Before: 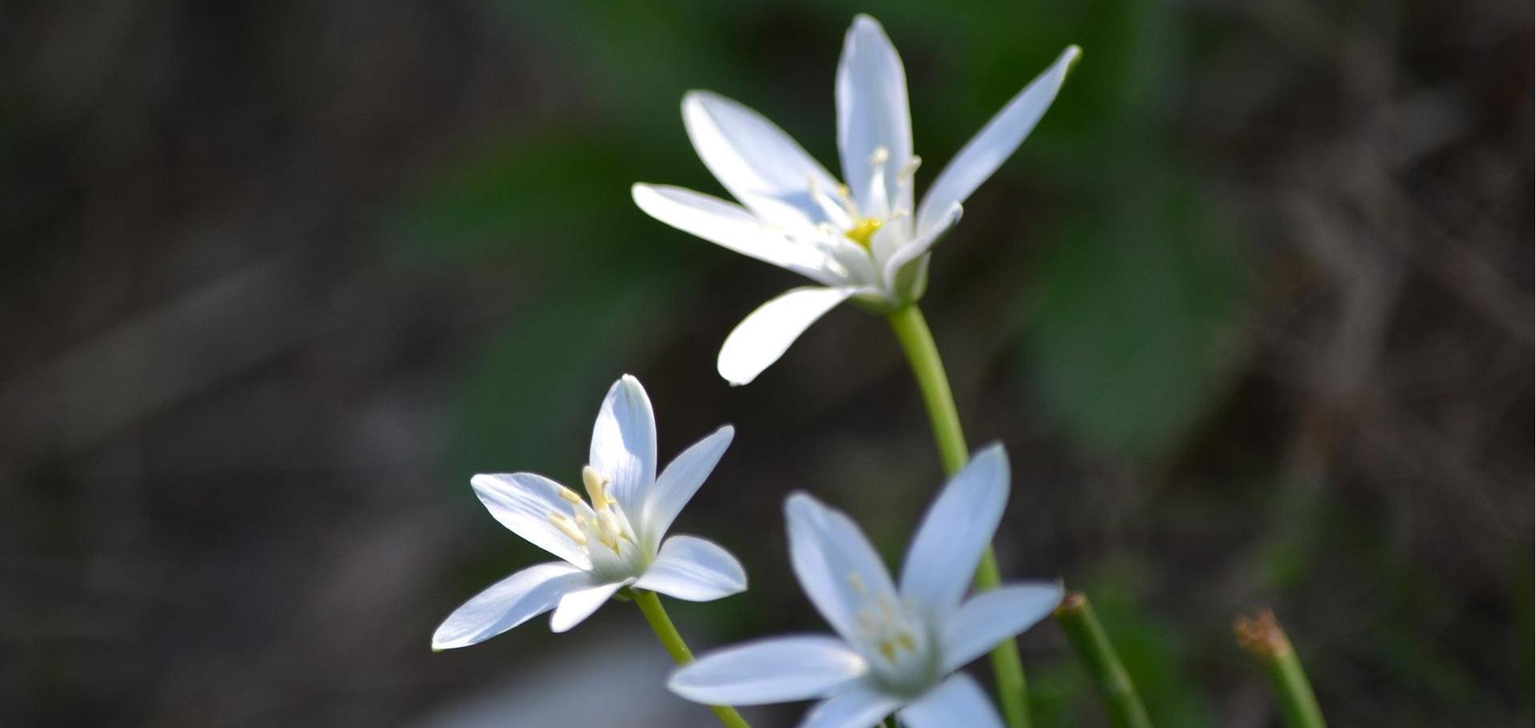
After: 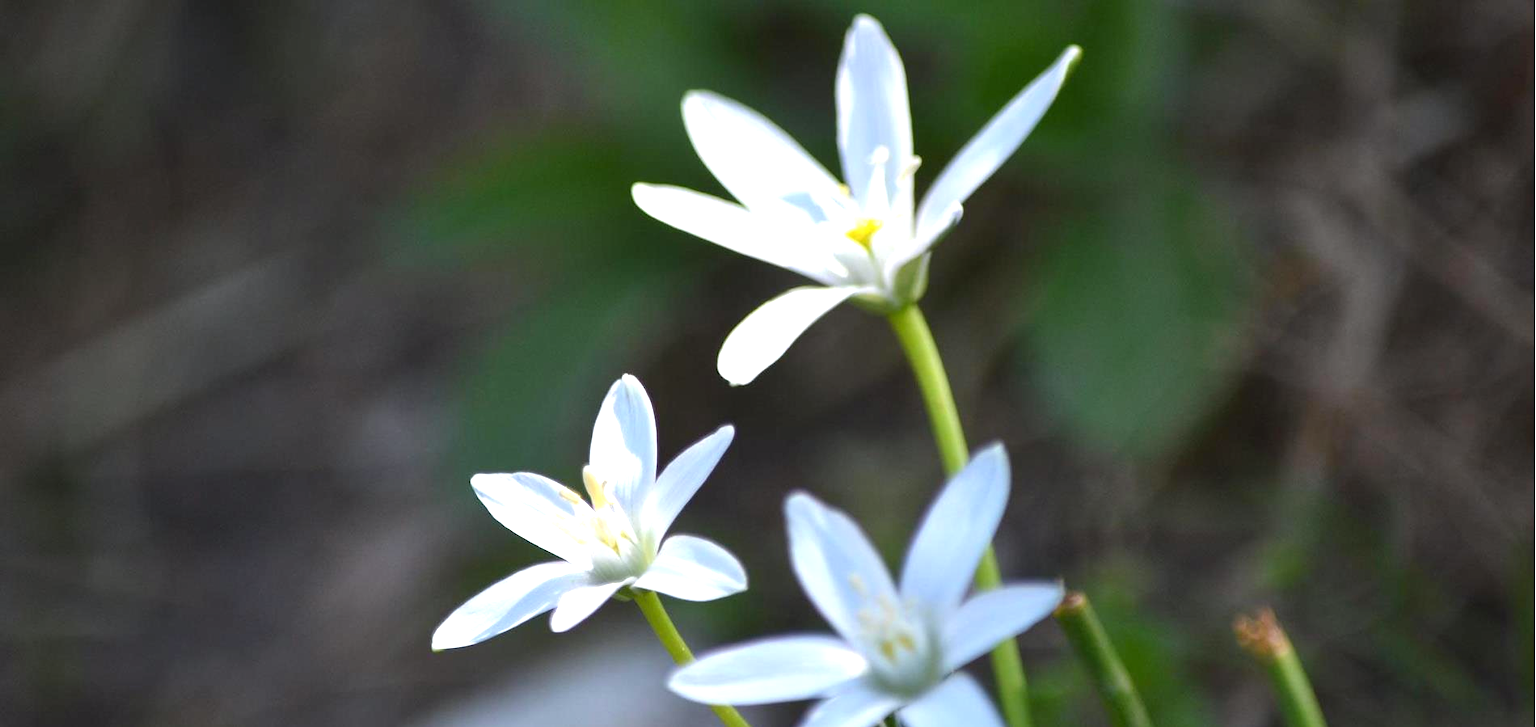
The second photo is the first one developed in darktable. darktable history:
exposure: black level correction 0, exposure 0.9 EV, compensate highlight preservation false
white balance: red 0.982, blue 1.018
